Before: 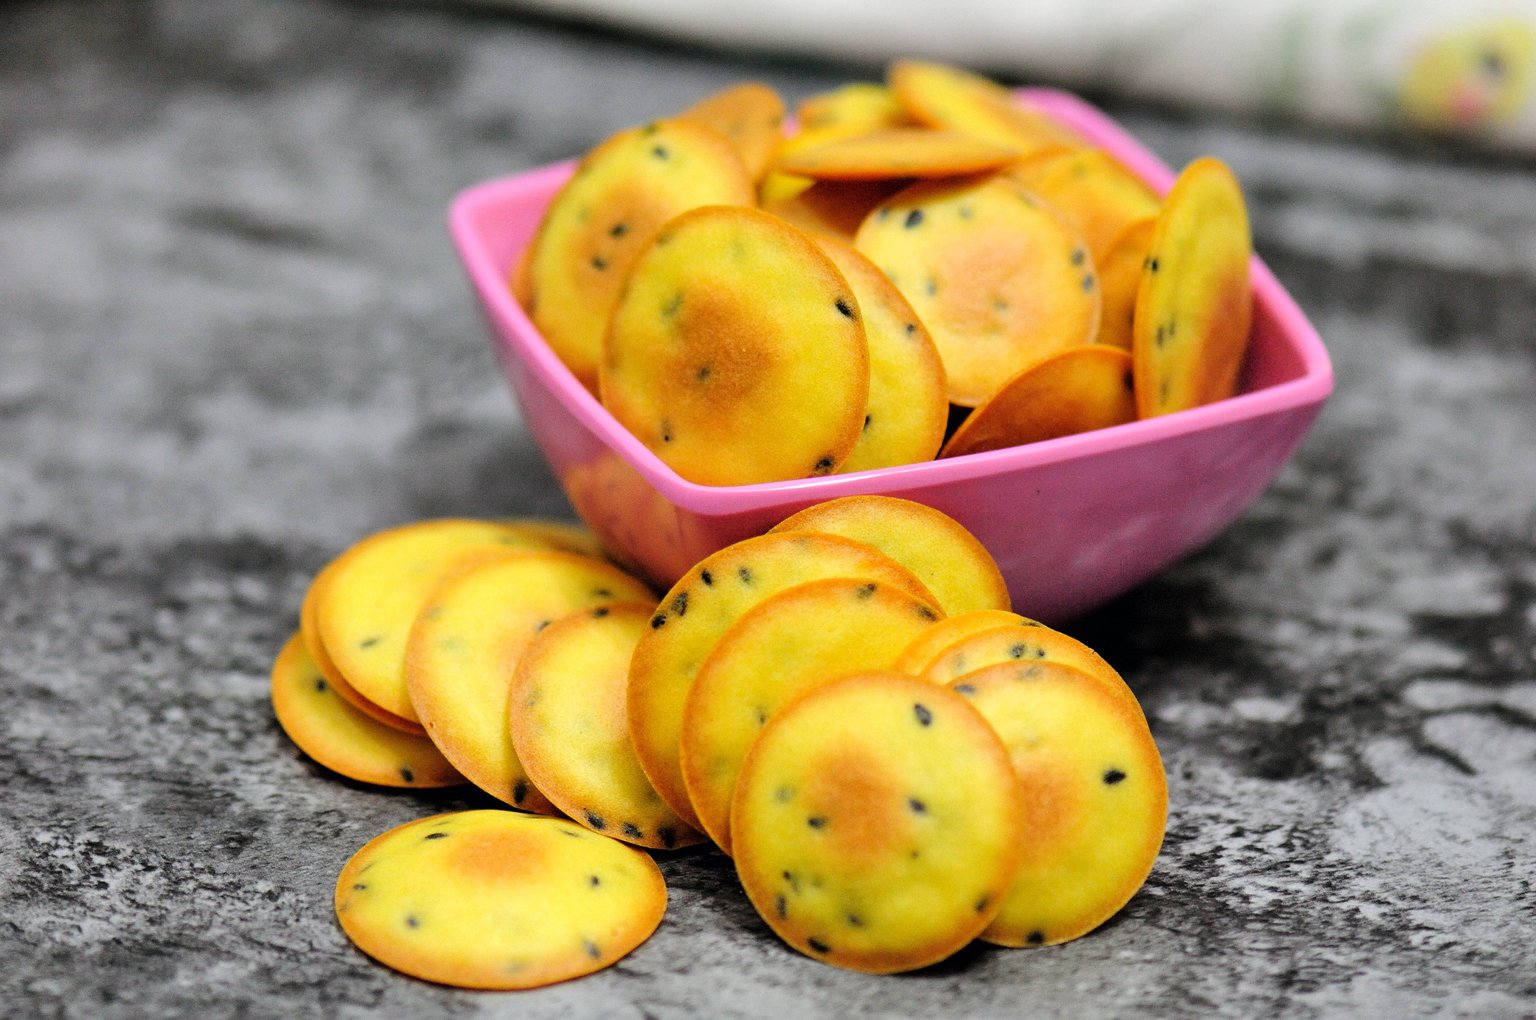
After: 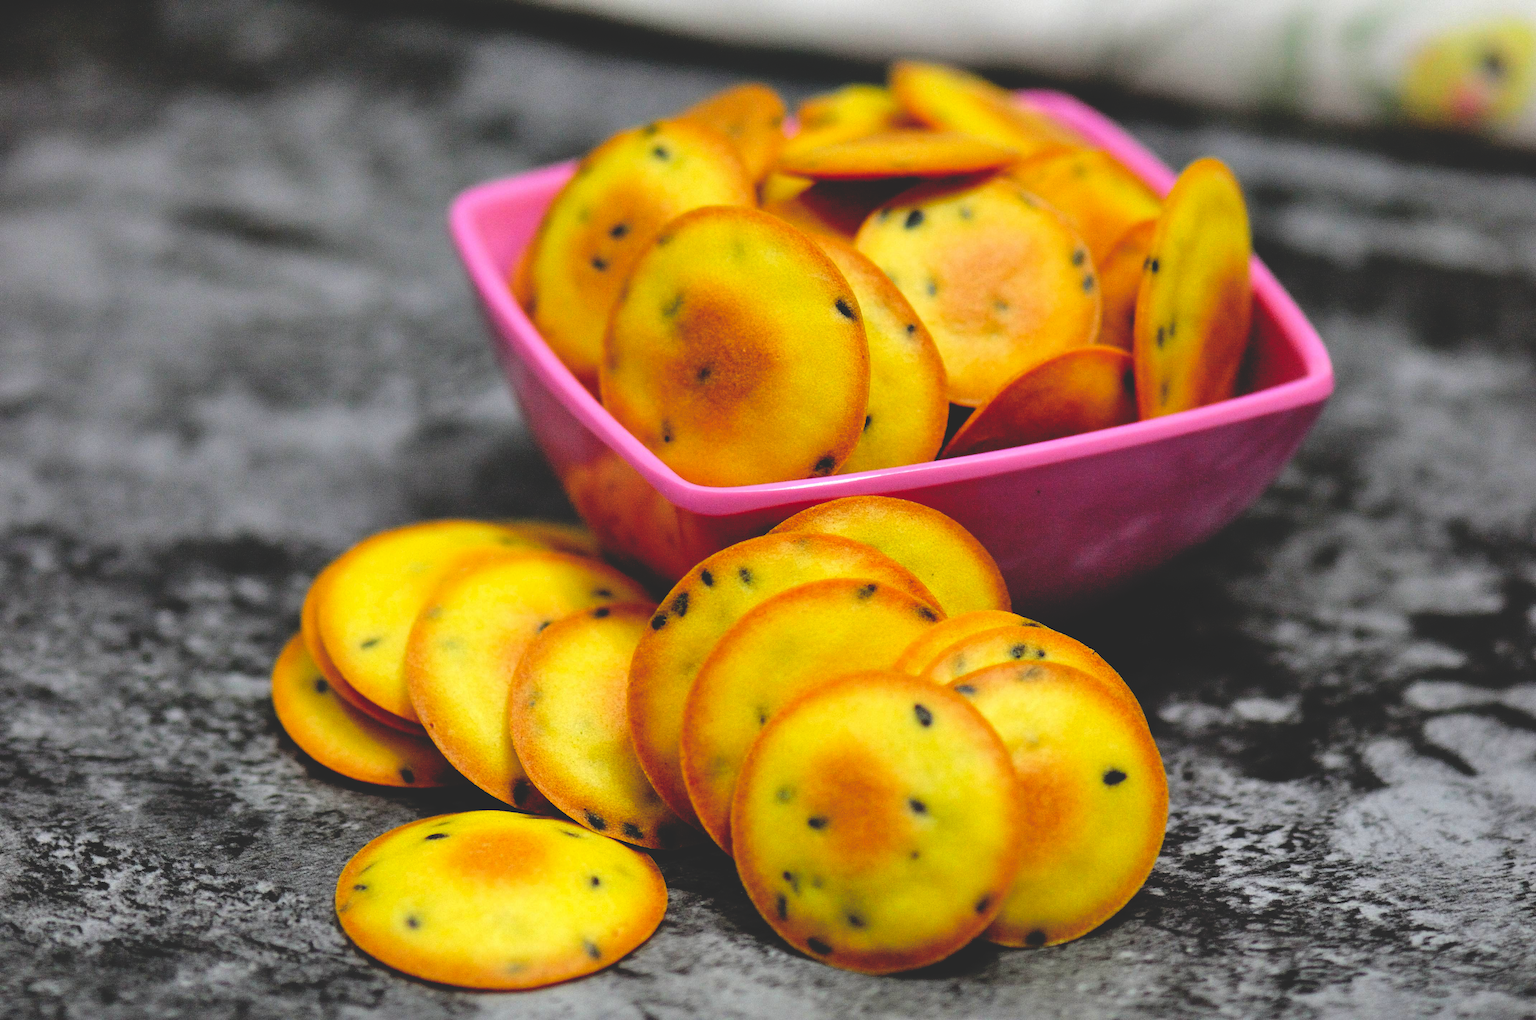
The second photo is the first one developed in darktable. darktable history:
levels: white 99.92%
tone equalizer: edges refinement/feathering 500, mask exposure compensation -1.57 EV, preserve details no
base curve: curves: ch0 [(0, 0.02) (0.083, 0.036) (1, 1)], preserve colors none
